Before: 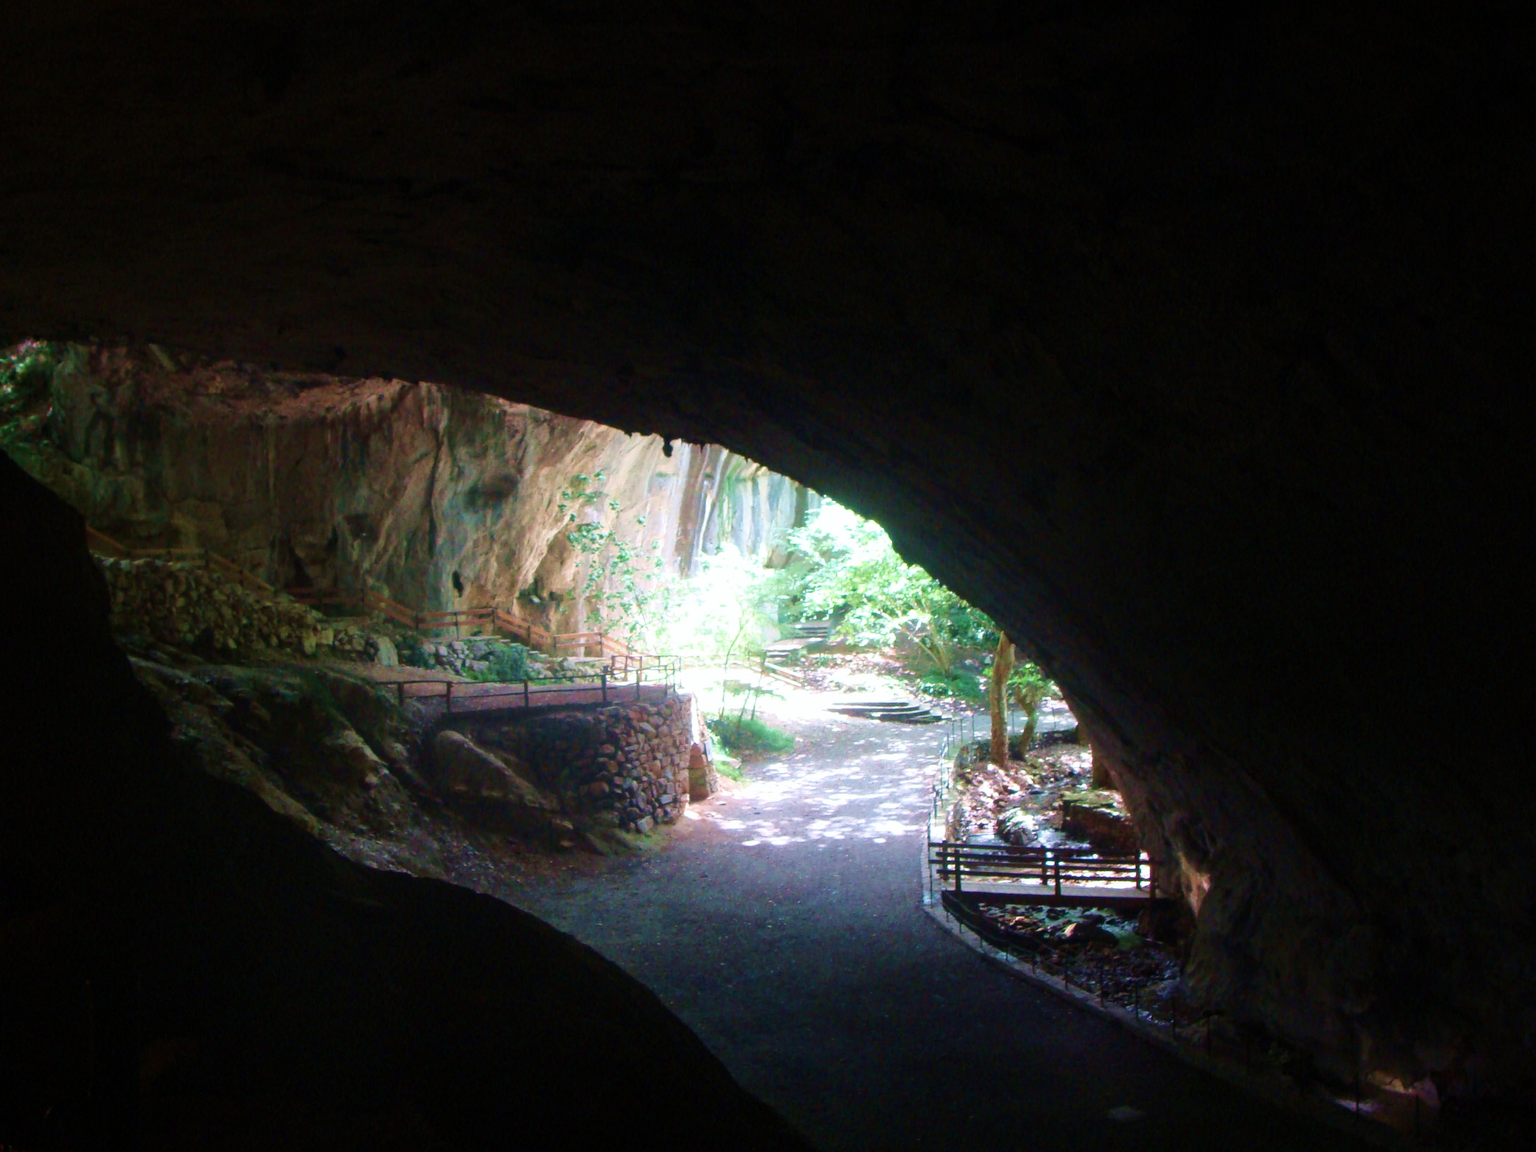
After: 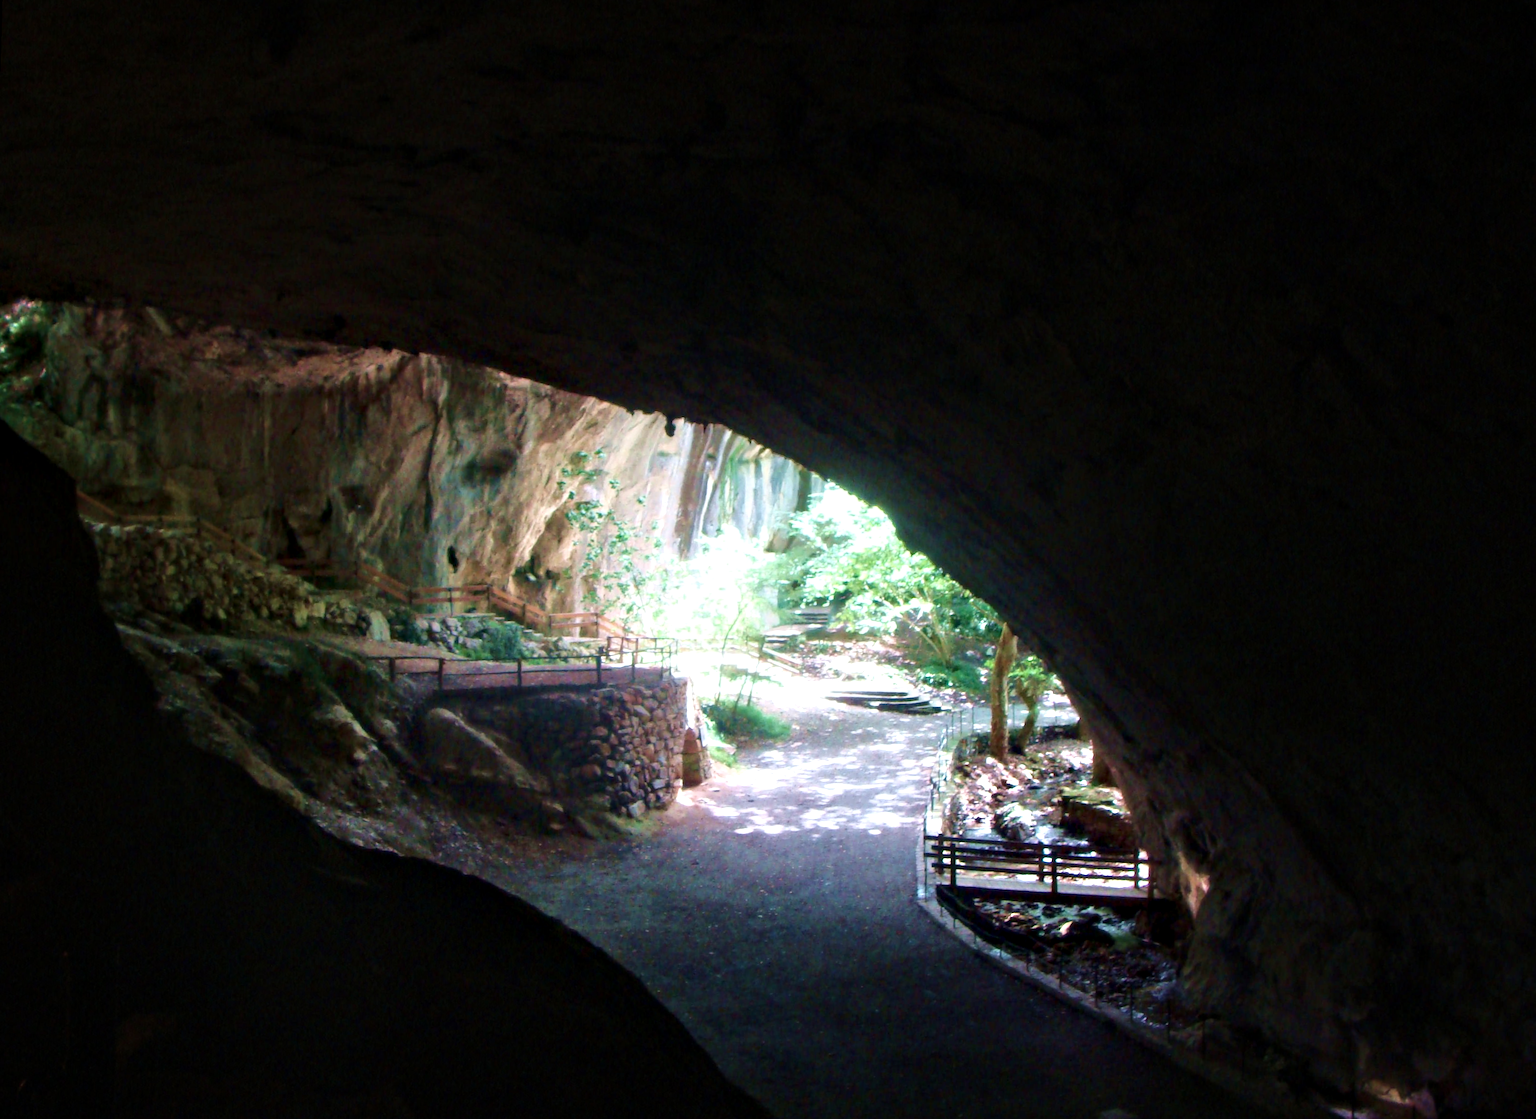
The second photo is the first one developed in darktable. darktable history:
contrast equalizer: y [[0.513, 0.565, 0.608, 0.562, 0.512, 0.5], [0.5 ×6], [0.5, 0.5, 0.5, 0.528, 0.598, 0.658], [0 ×6], [0 ×6]]
rotate and perspective: rotation 1.57°, crop left 0.018, crop right 0.982, crop top 0.039, crop bottom 0.961
